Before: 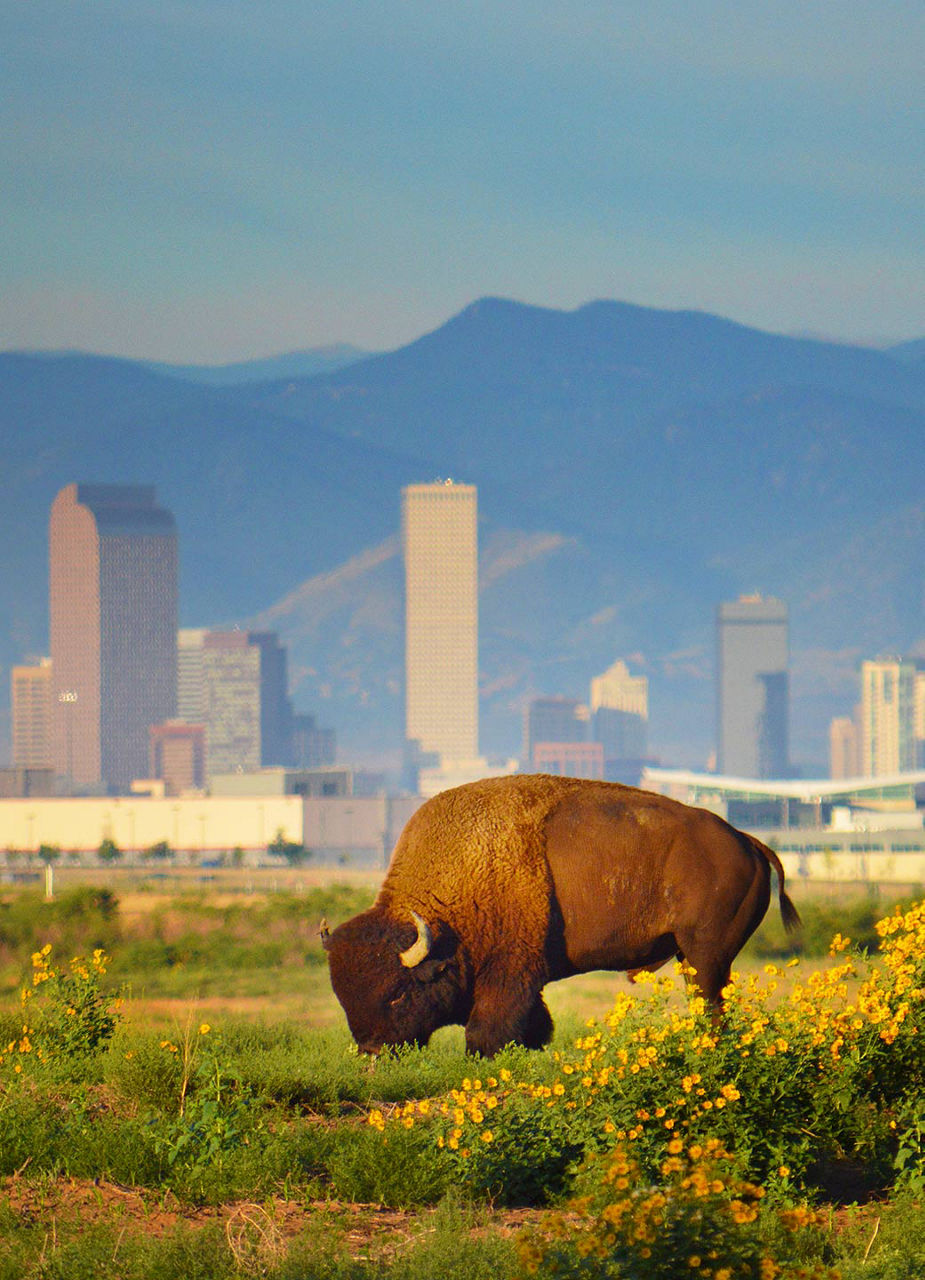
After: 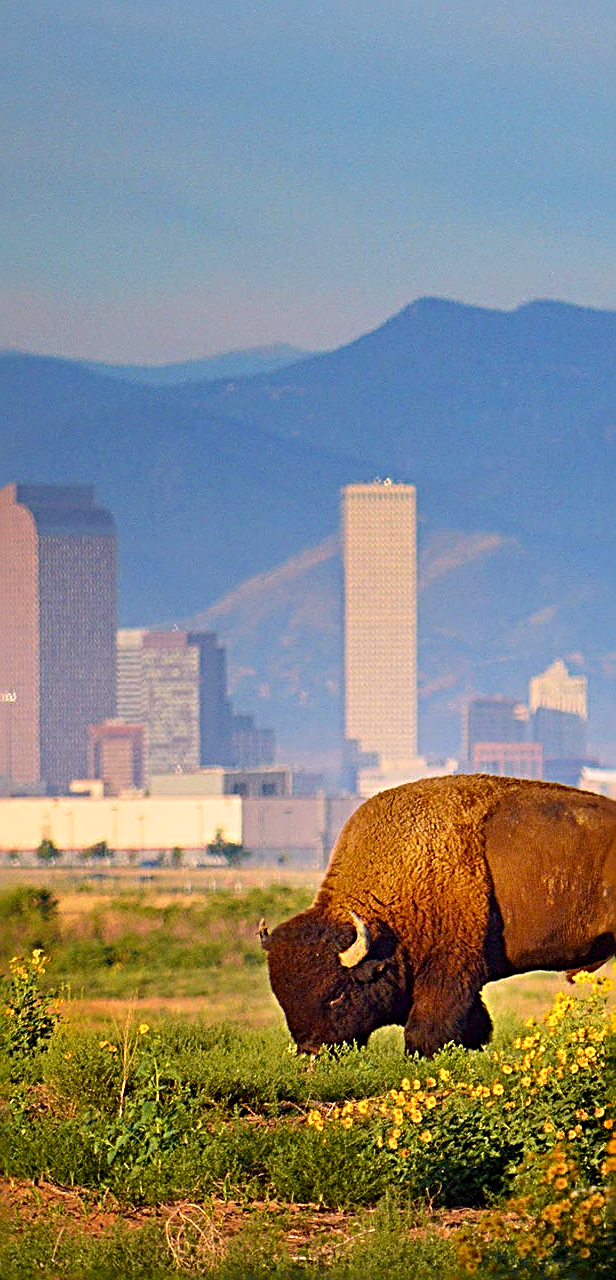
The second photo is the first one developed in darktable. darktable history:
sharpen: radius 3.69, amount 0.928
rotate and perspective: crop left 0, crop top 0
white balance: red 1.05, blue 1.072
crop and rotate: left 6.617%, right 26.717%
exposure: black level correction 0.005, exposure 0.014 EV, compensate highlight preservation false
